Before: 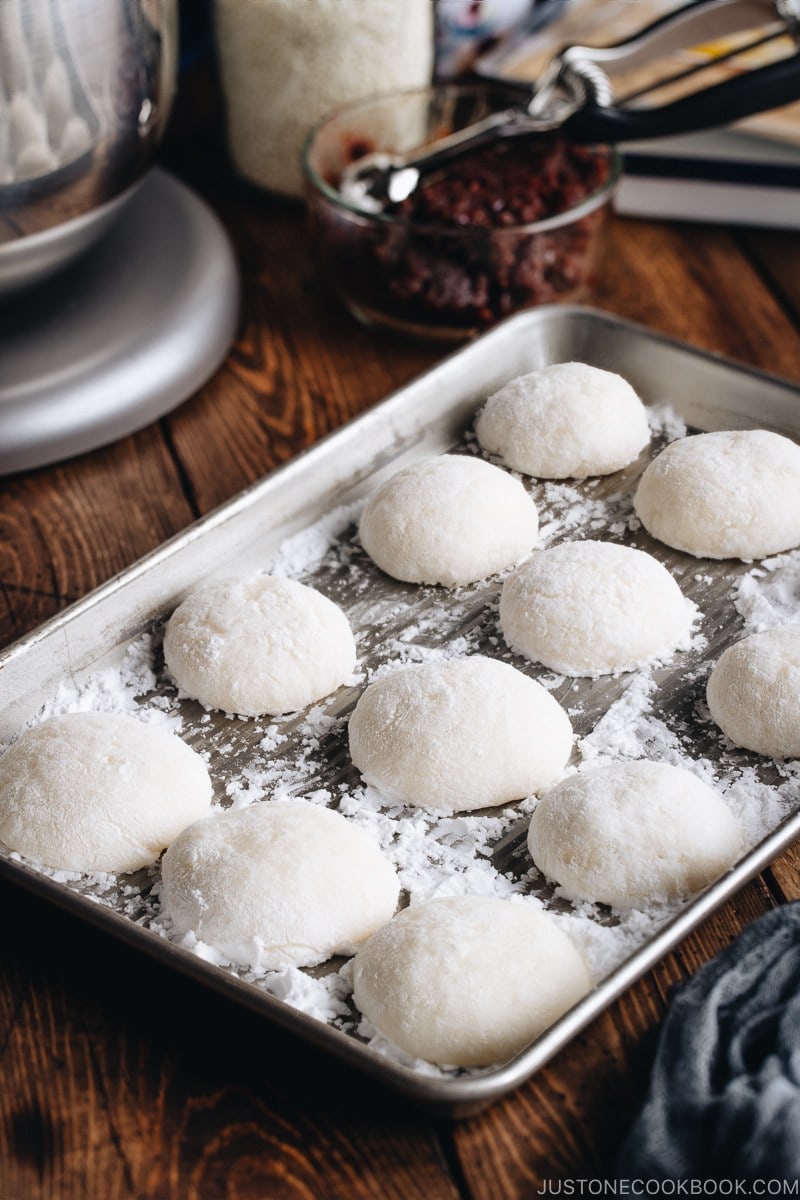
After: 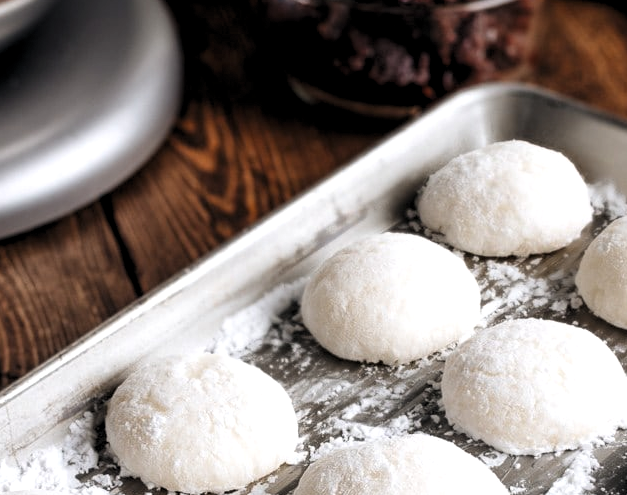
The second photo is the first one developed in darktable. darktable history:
levels: levels [0.062, 0.494, 0.925]
crop: left 7.252%, top 18.56%, right 14.355%, bottom 40.13%
